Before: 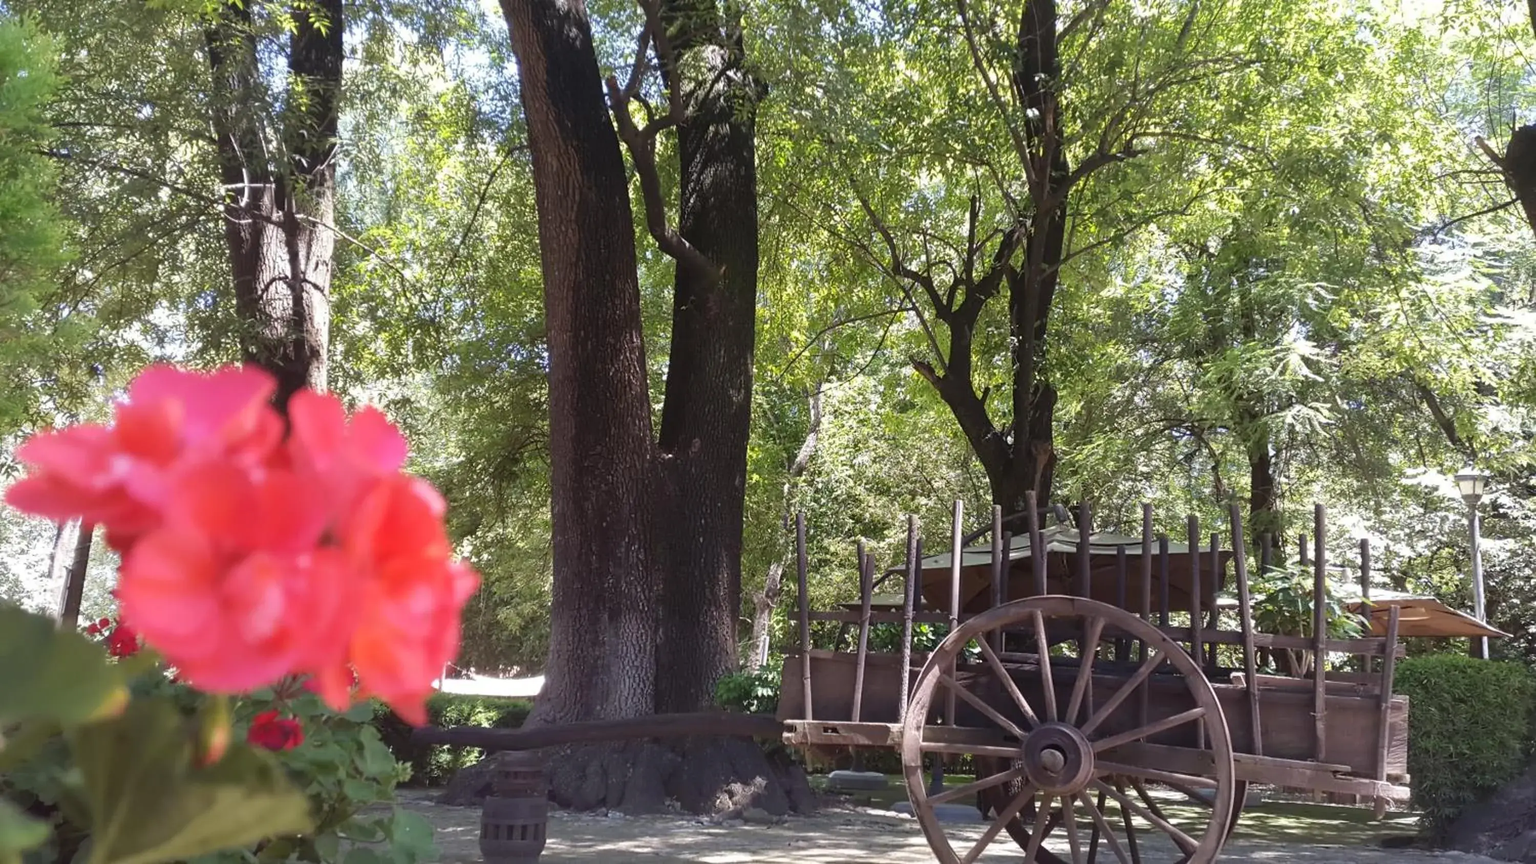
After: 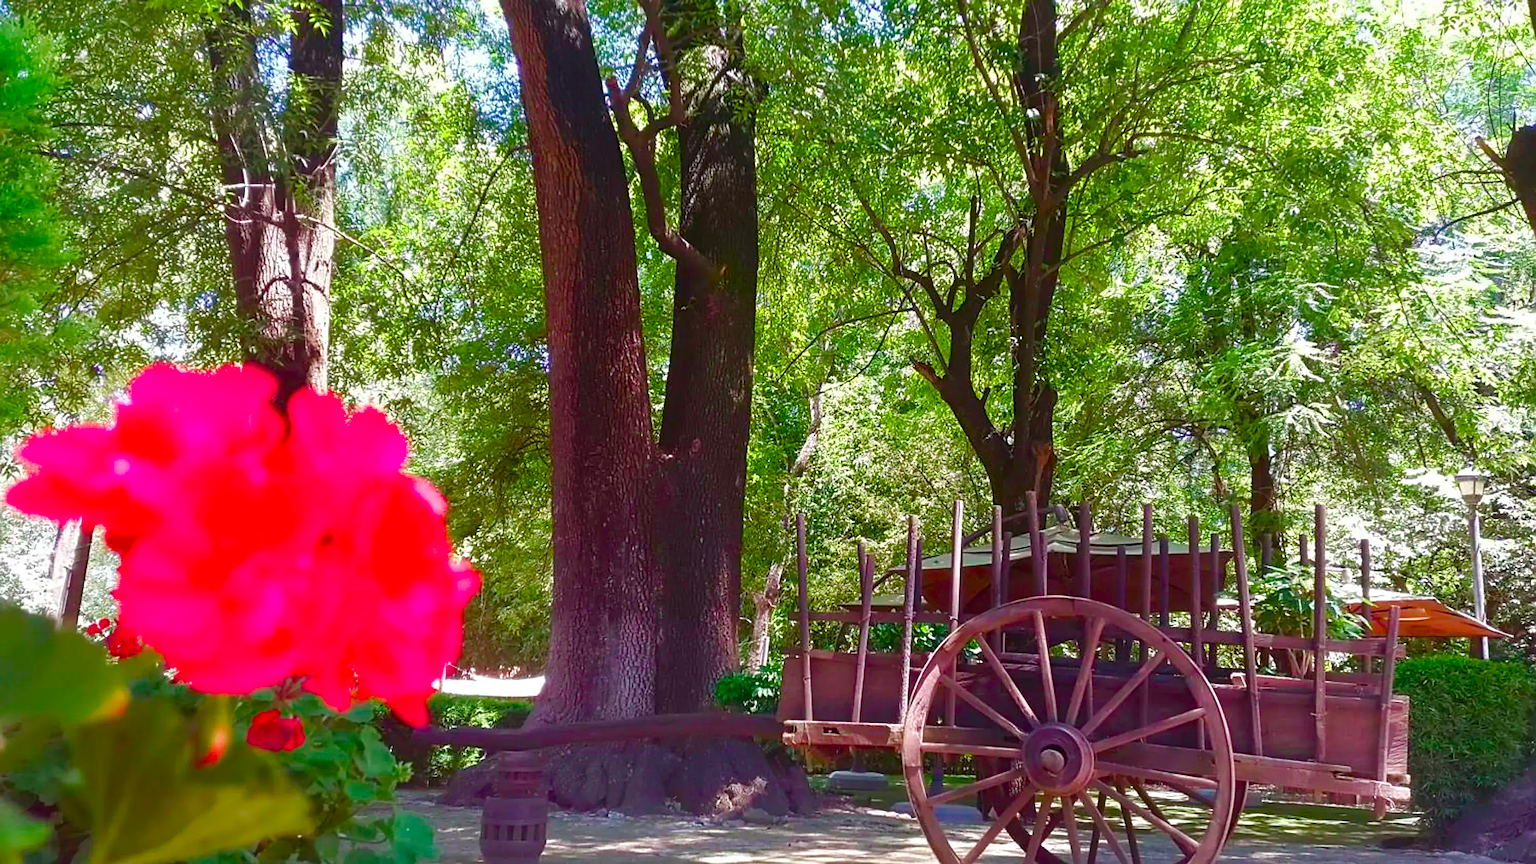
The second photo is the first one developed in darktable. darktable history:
tone equalizer: on, module defaults
color contrast: green-magenta contrast 1.73, blue-yellow contrast 1.15
color balance rgb: perceptual saturation grading › global saturation 24.74%, perceptual saturation grading › highlights -51.22%, perceptual saturation grading › mid-tones 19.16%, perceptual saturation grading › shadows 60.98%, global vibrance 50%
sharpen: on, module defaults
